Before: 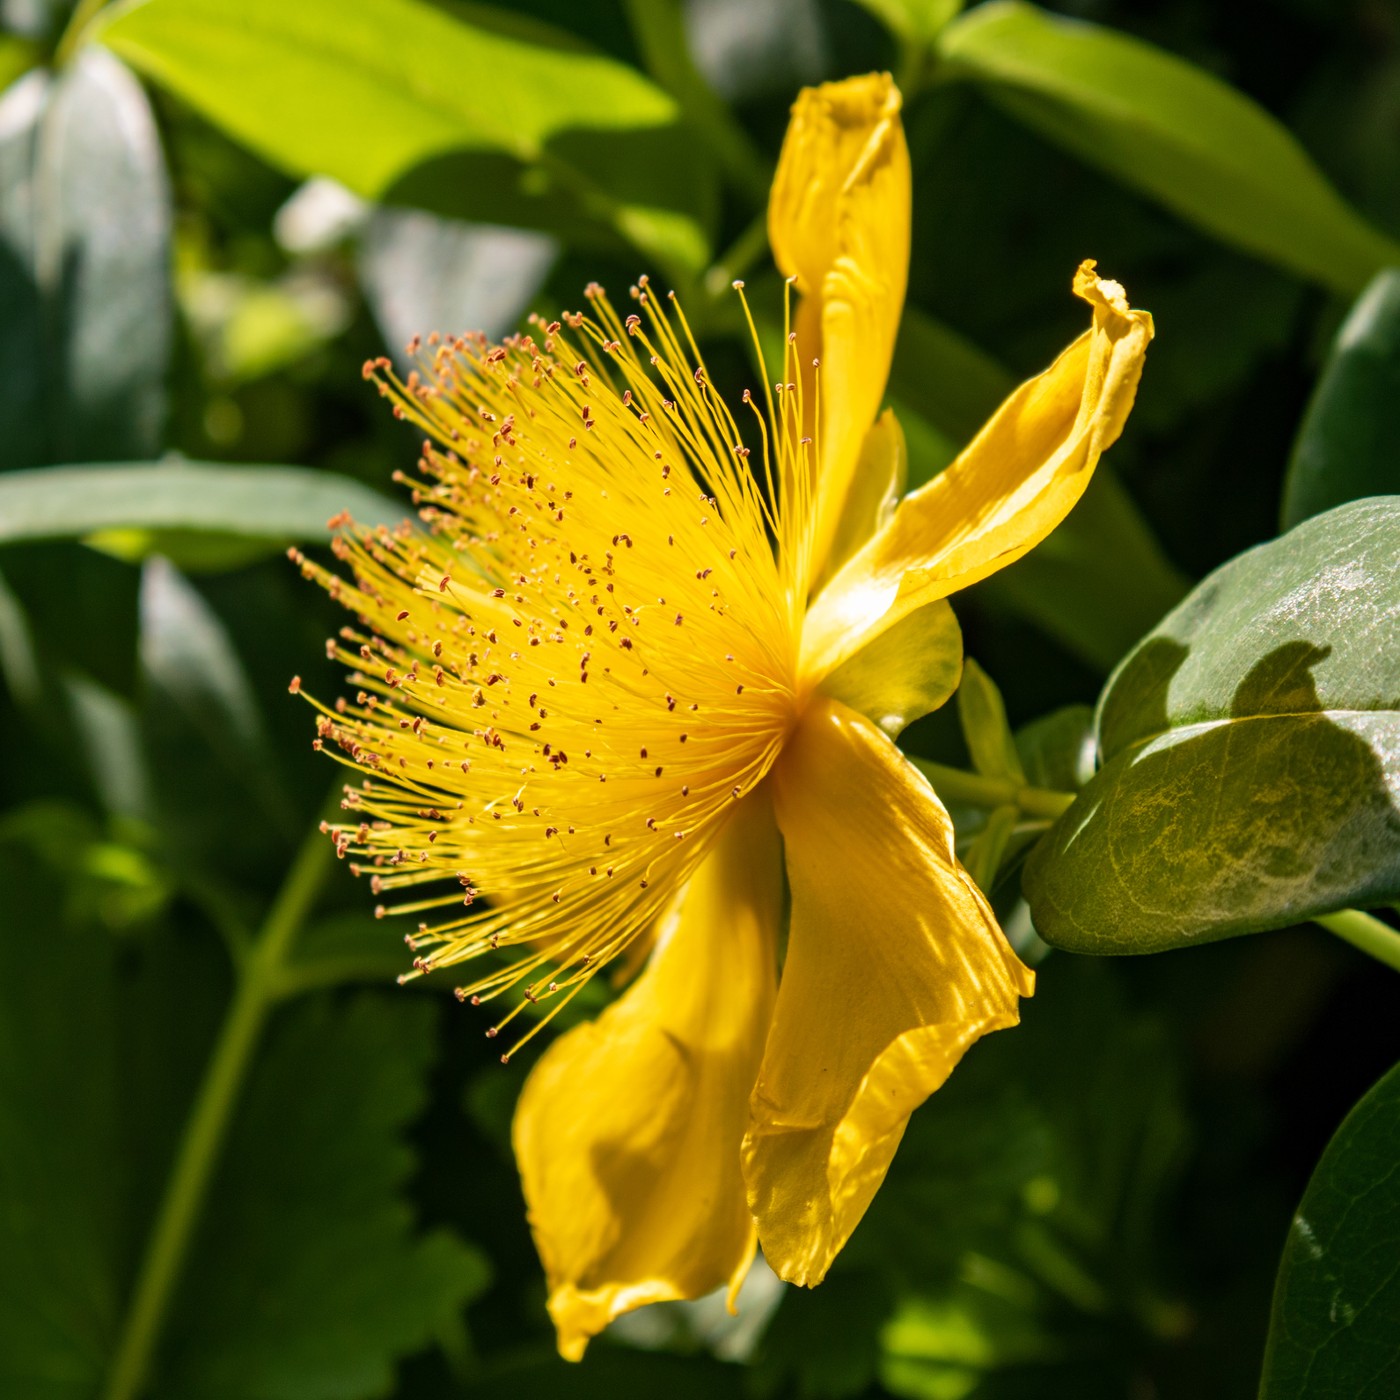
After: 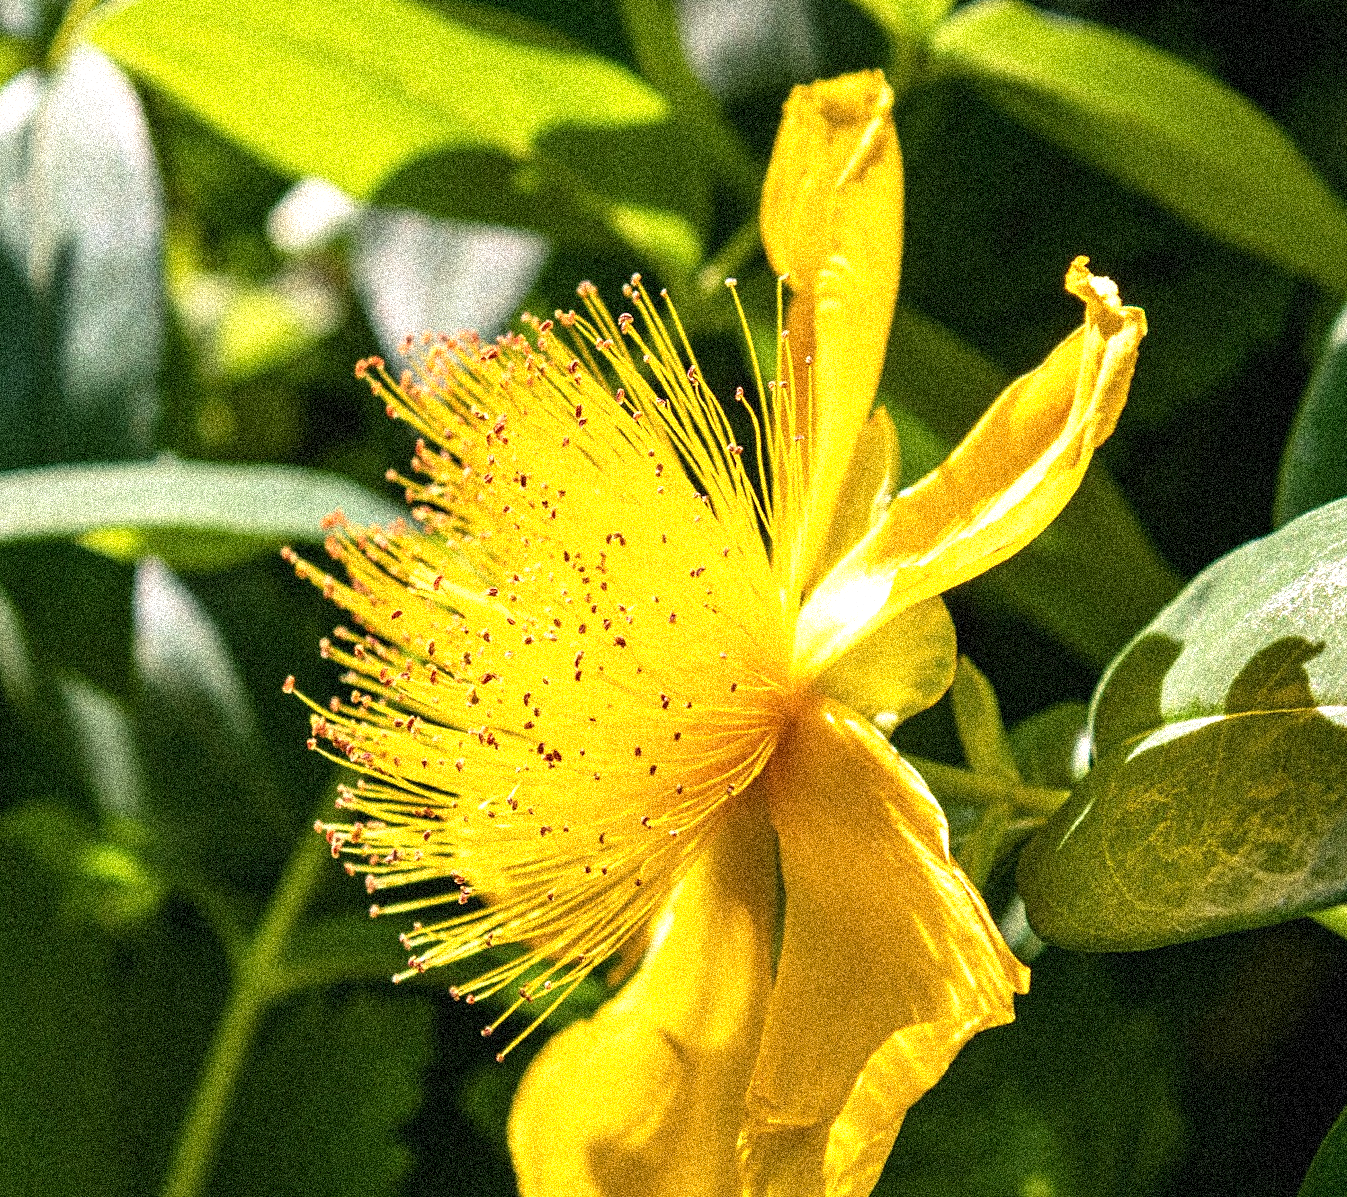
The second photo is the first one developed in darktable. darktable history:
exposure: black level correction 0, exposure 0.7 EV, compensate exposure bias true, compensate highlight preservation false
crop and rotate: angle 0.2°, left 0.275%, right 3.127%, bottom 14.18%
grain: coarseness 3.75 ISO, strength 100%, mid-tones bias 0%
sharpen: amount 0.2
